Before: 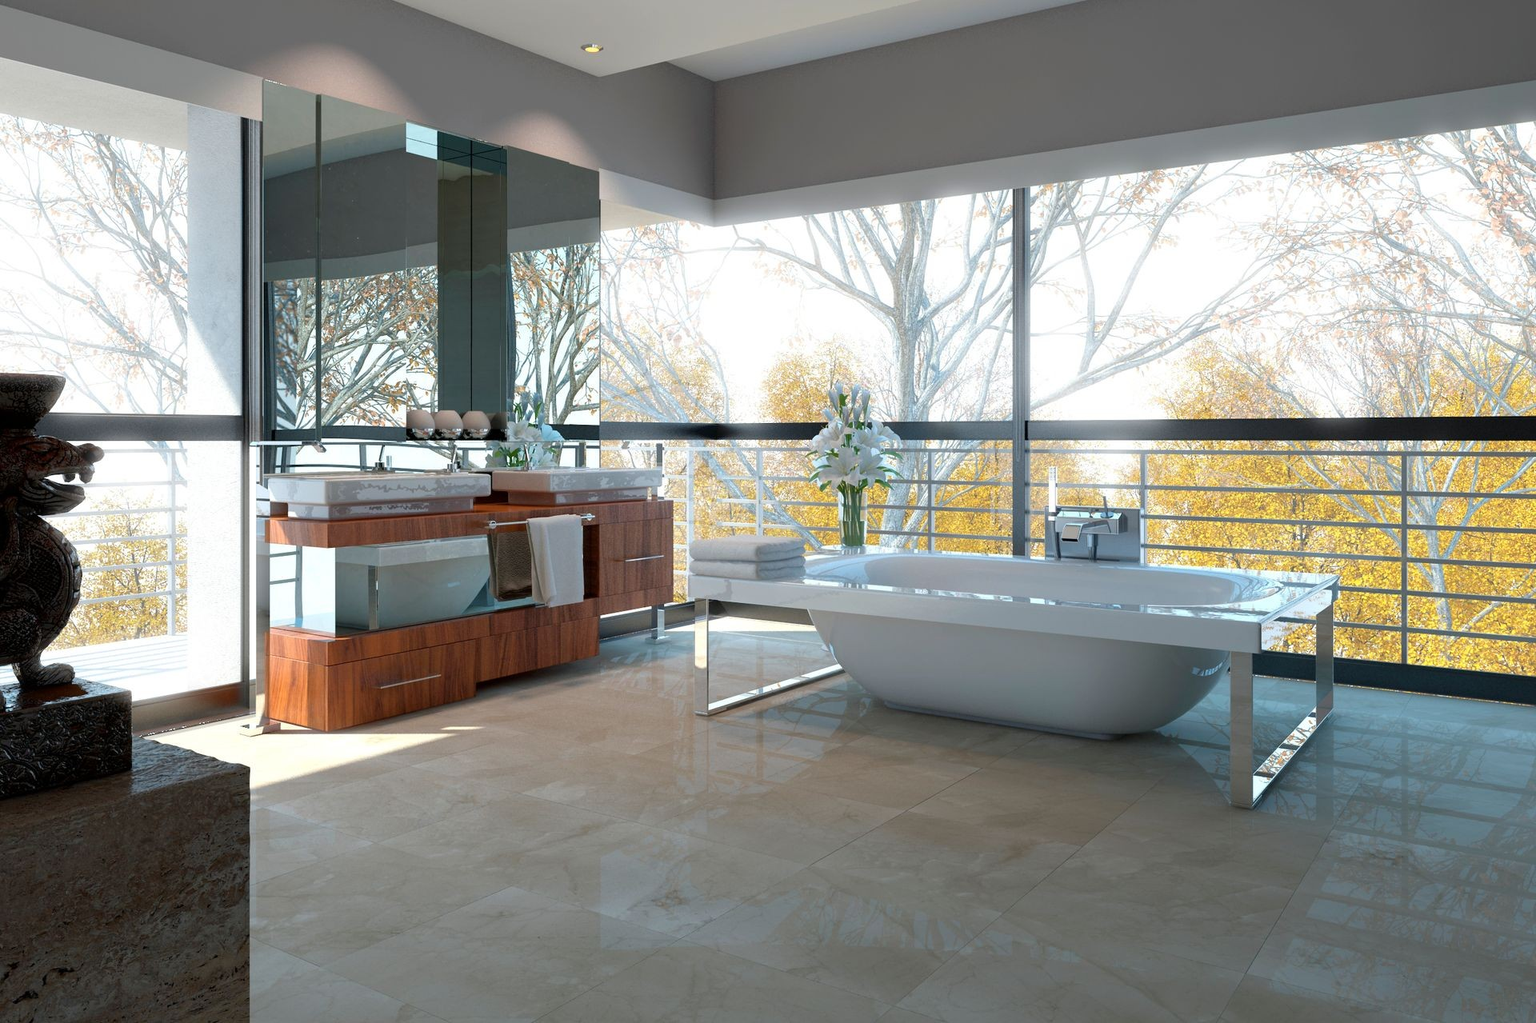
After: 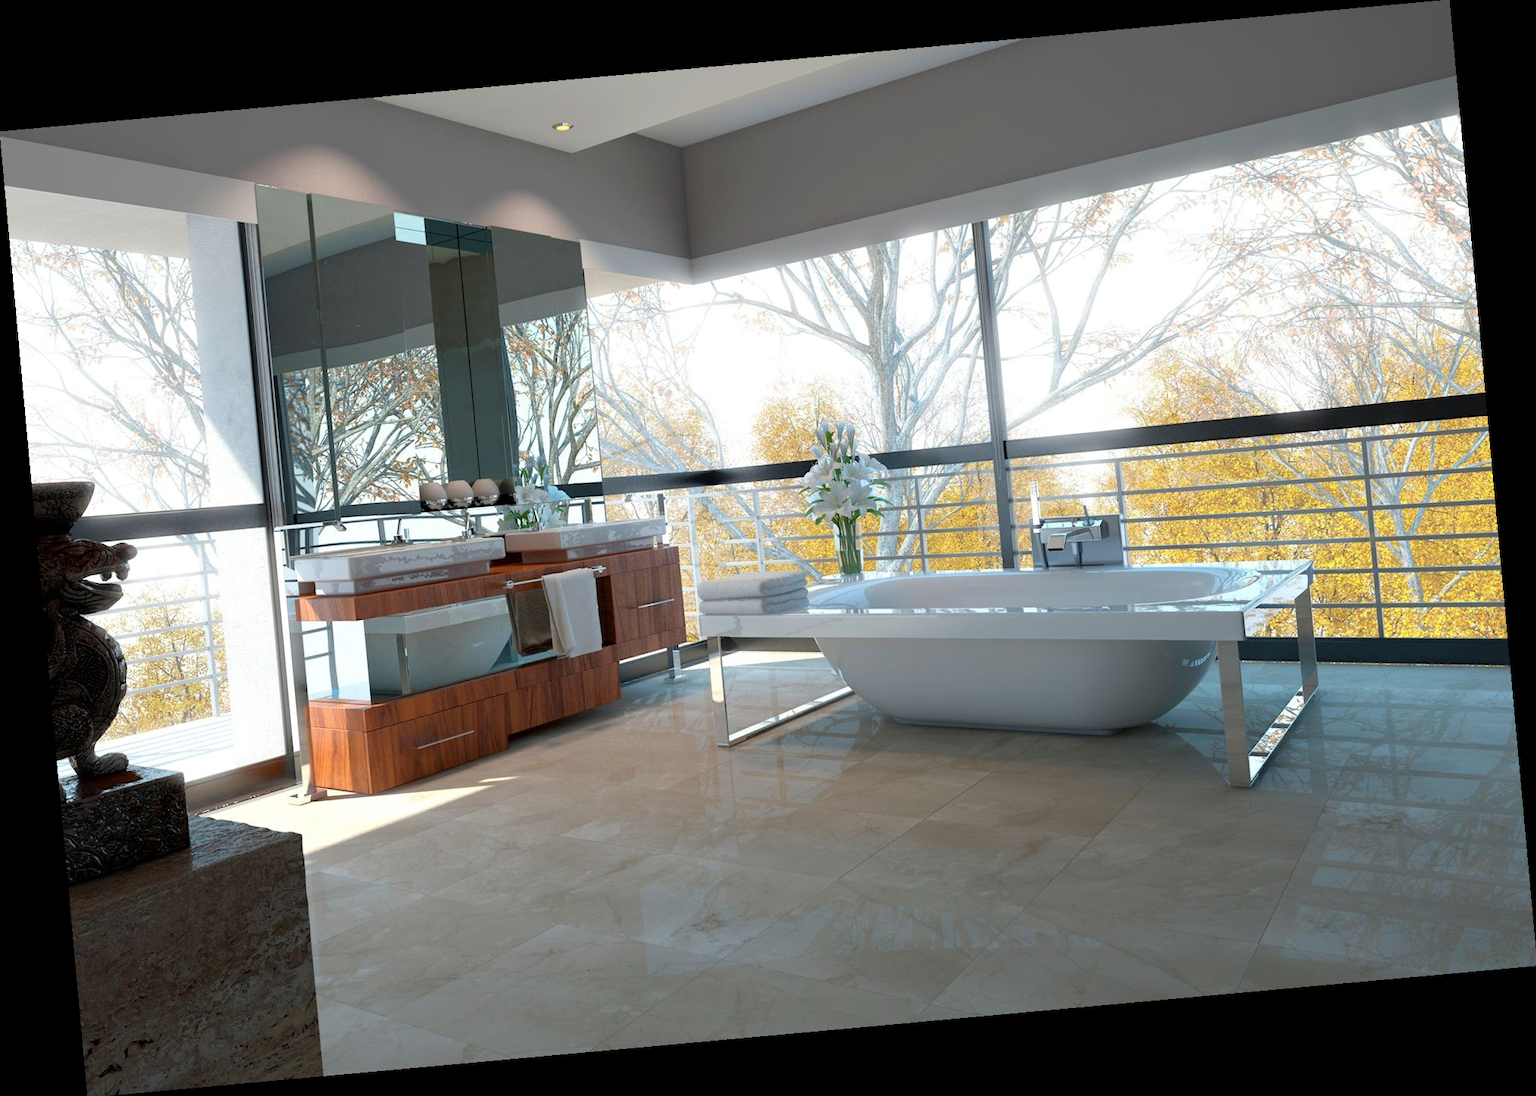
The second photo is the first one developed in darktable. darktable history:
vibrance: vibrance 0%
rotate and perspective: rotation -5.2°, automatic cropping off
